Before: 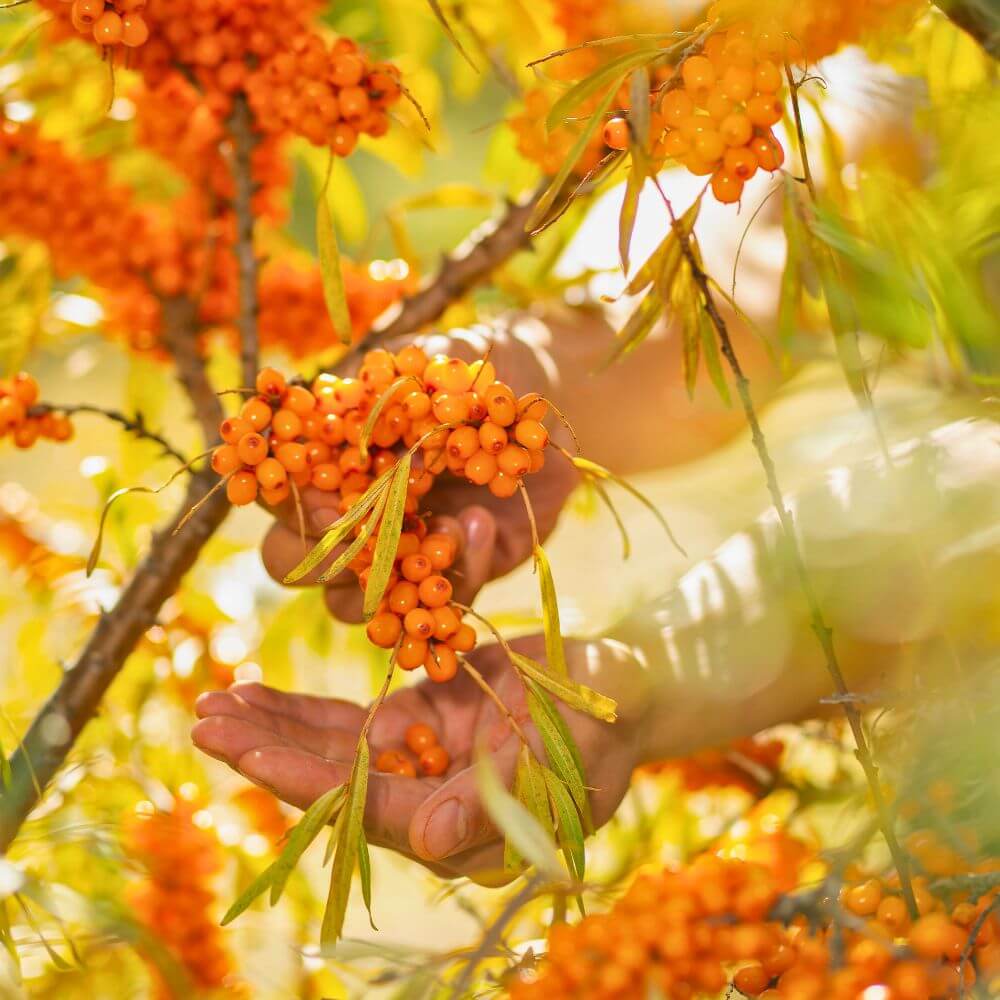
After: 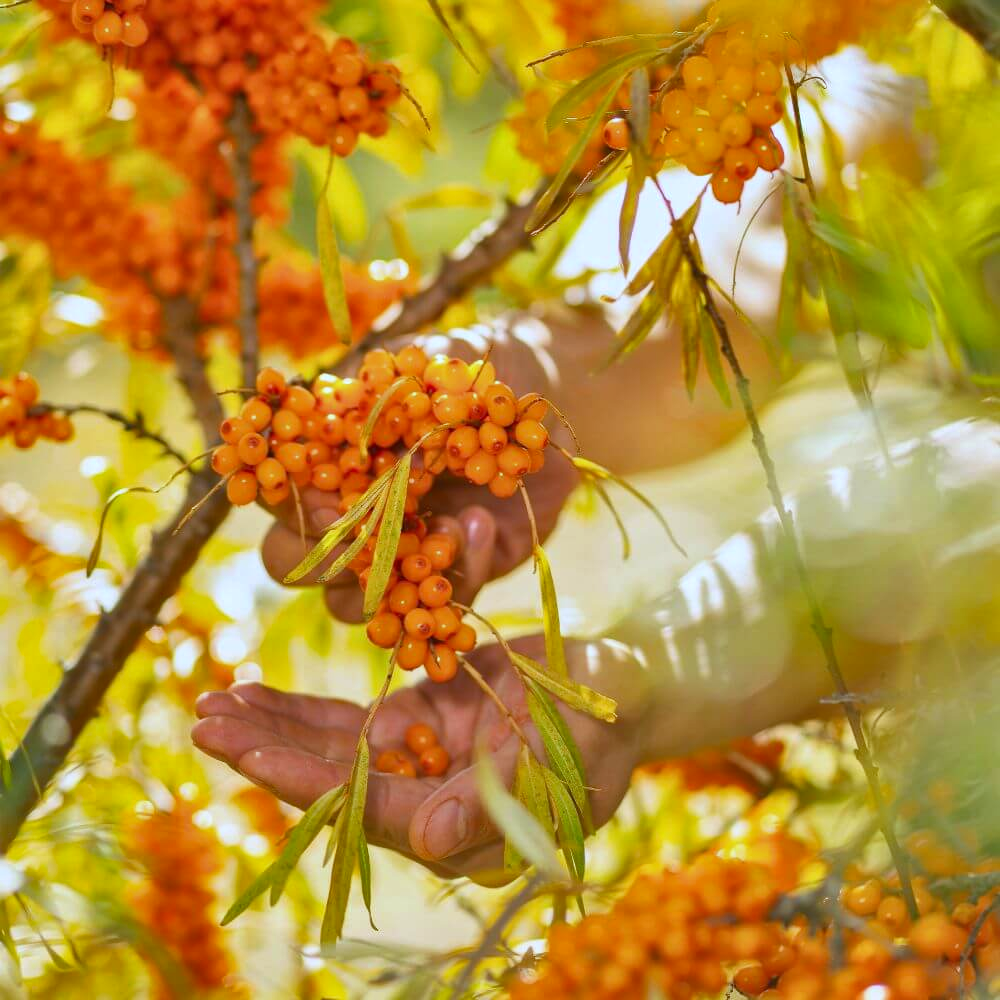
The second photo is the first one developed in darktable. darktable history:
shadows and highlights: radius 133.83, soften with gaussian
white balance: red 0.926, green 1.003, blue 1.133
